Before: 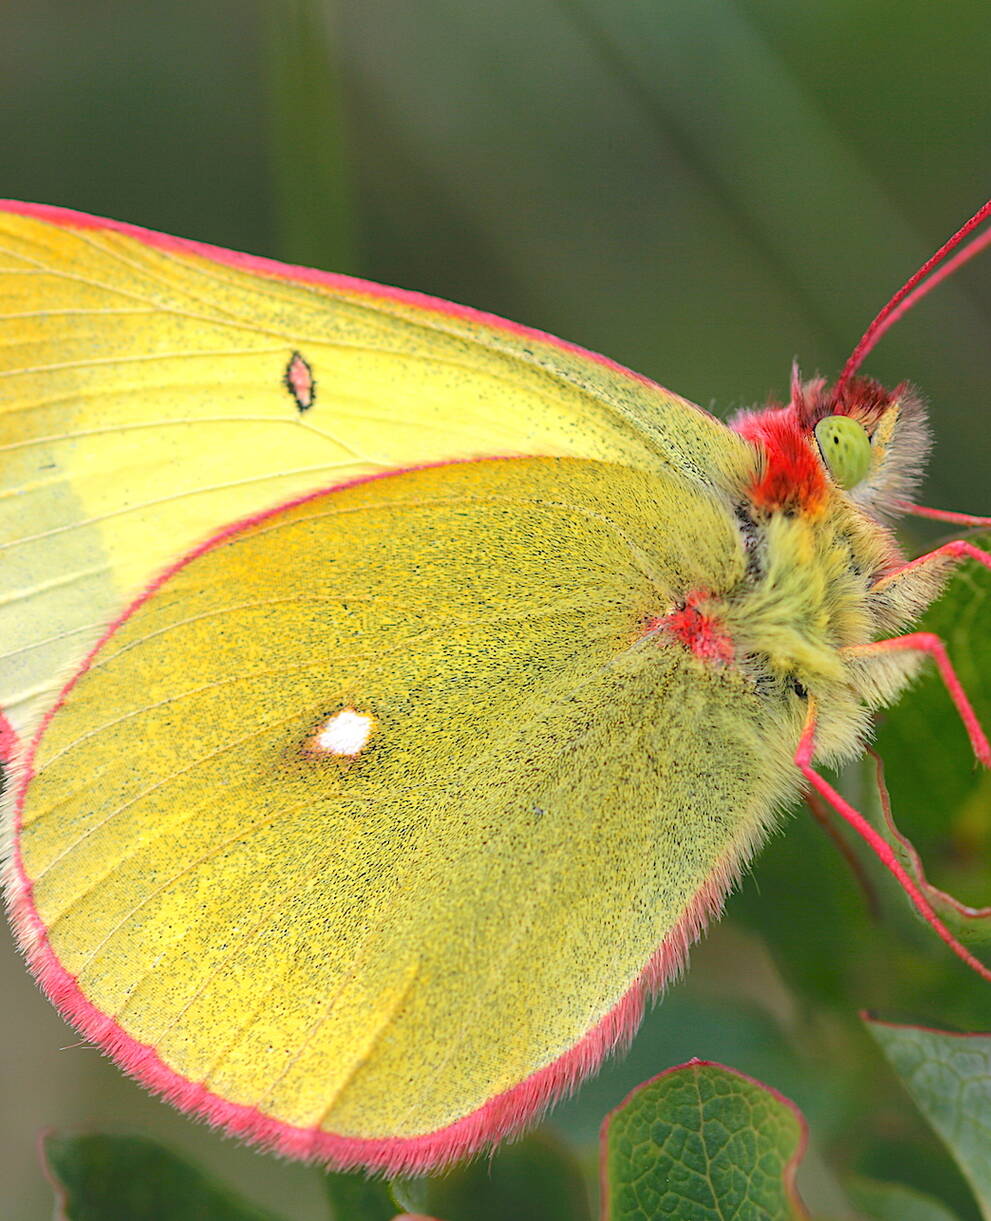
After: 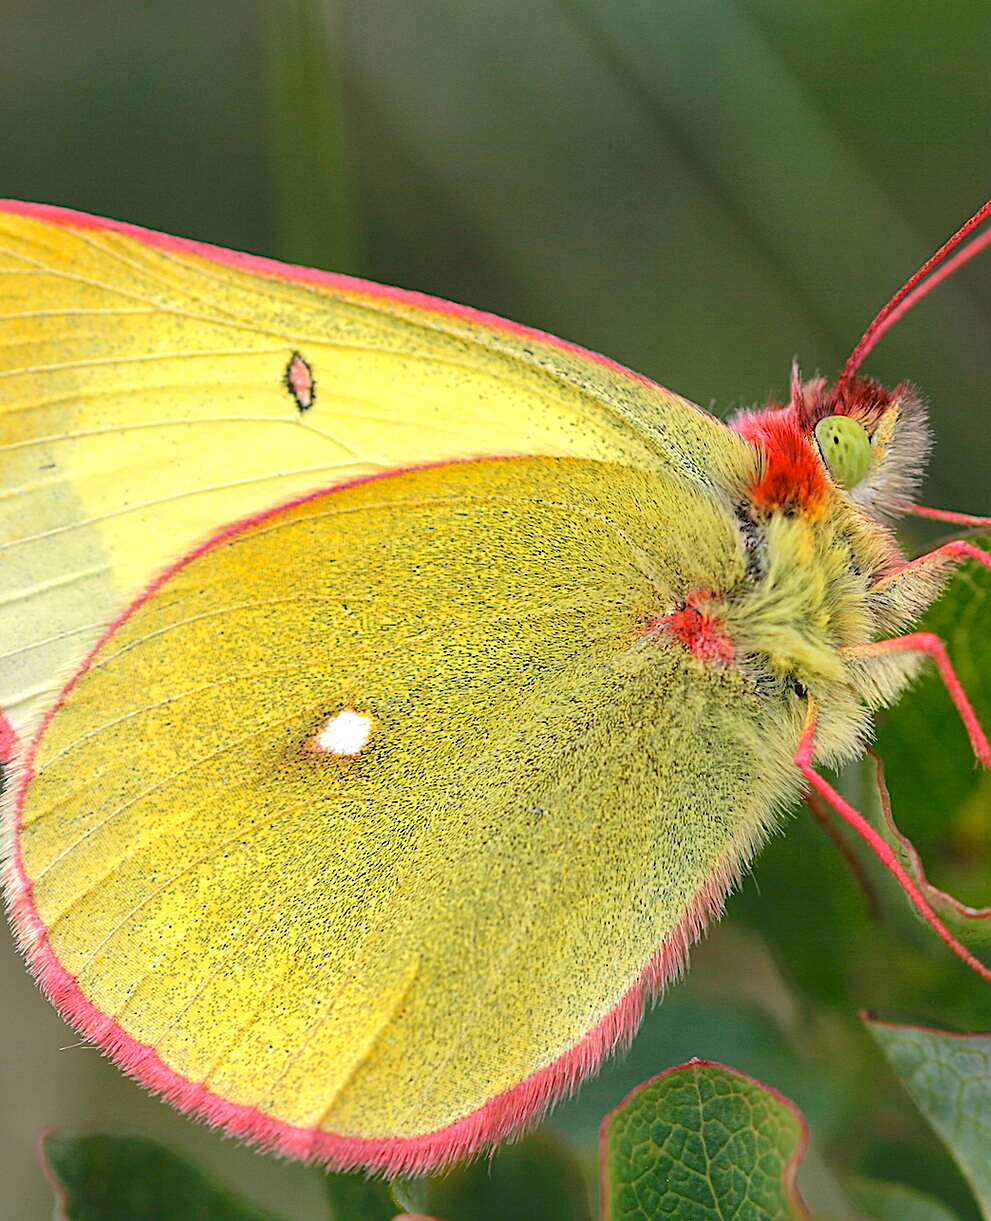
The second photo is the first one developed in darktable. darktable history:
local contrast: mode bilateral grid, contrast 20, coarseness 49, detail 119%, midtone range 0.2
sharpen: on, module defaults
